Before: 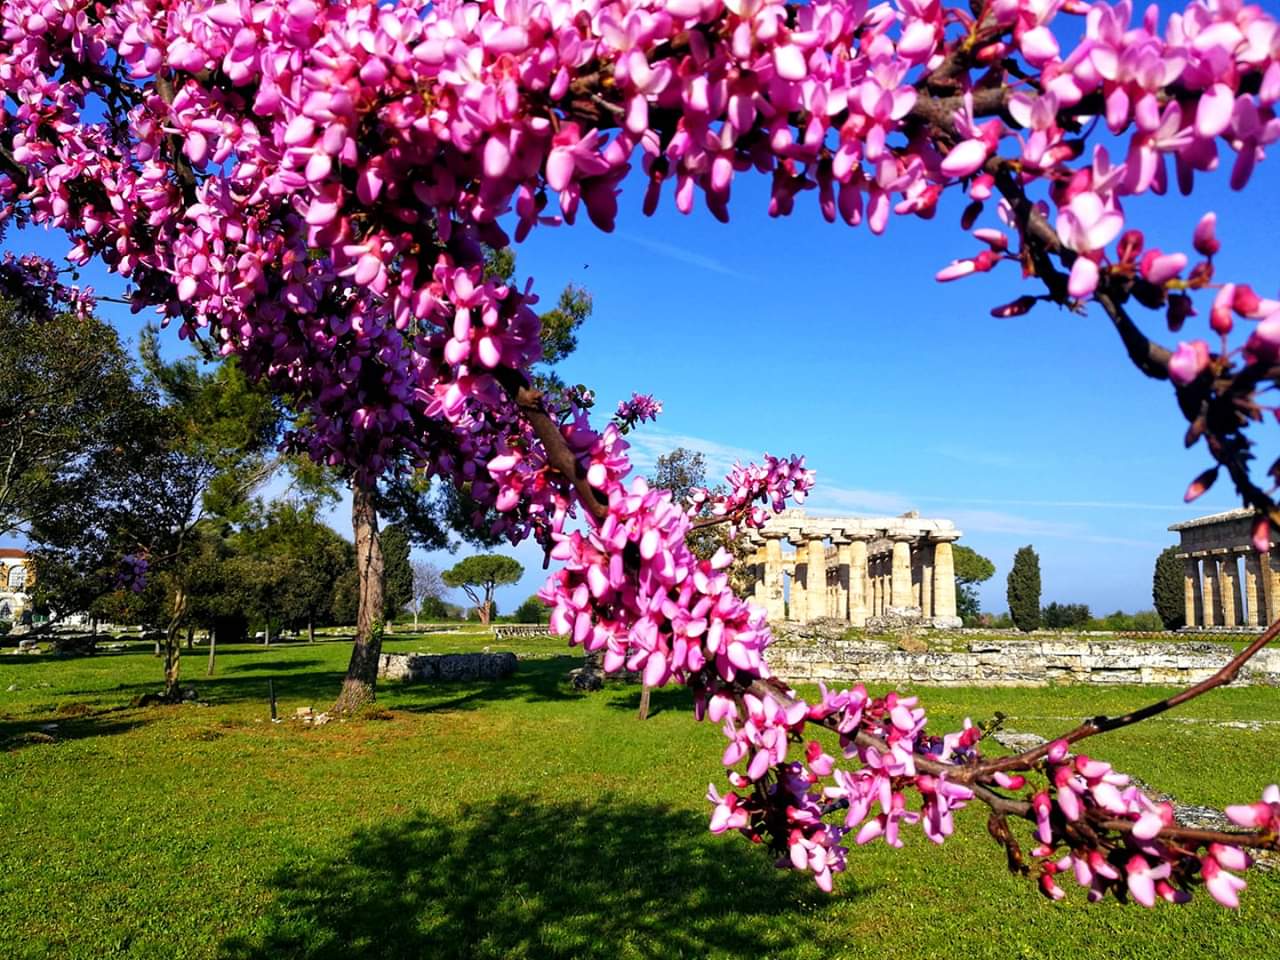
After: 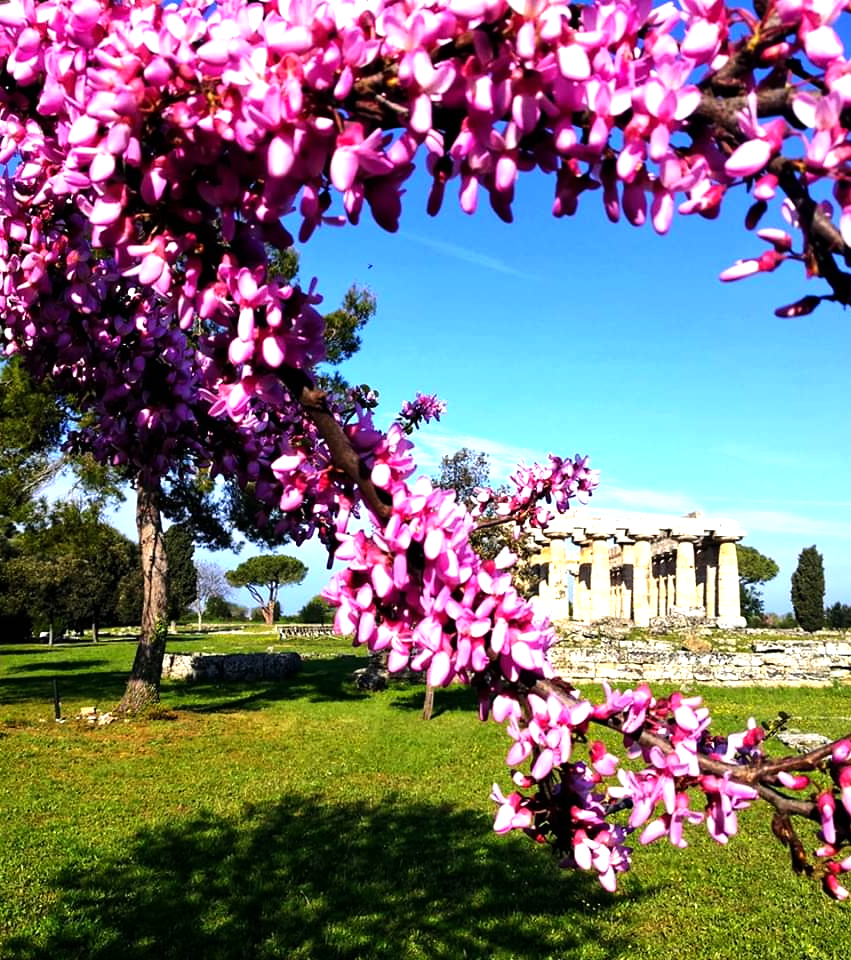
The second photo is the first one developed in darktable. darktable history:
tone equalizer: -8 EV -0.75 EV, -7 EV -0.7 EV, -6 EV -0.6 EV, -5 EV -0.4 EV, -3 EV 0.4 EV, -2 EV 0.6 EV, -1 EV 0.7 EV, +0 EV 0.75 EV, edges refinement/feathering 500, mask exposure compensation -1.57 EV, preserve details no
crop: left 16.899%, right 16.556%
